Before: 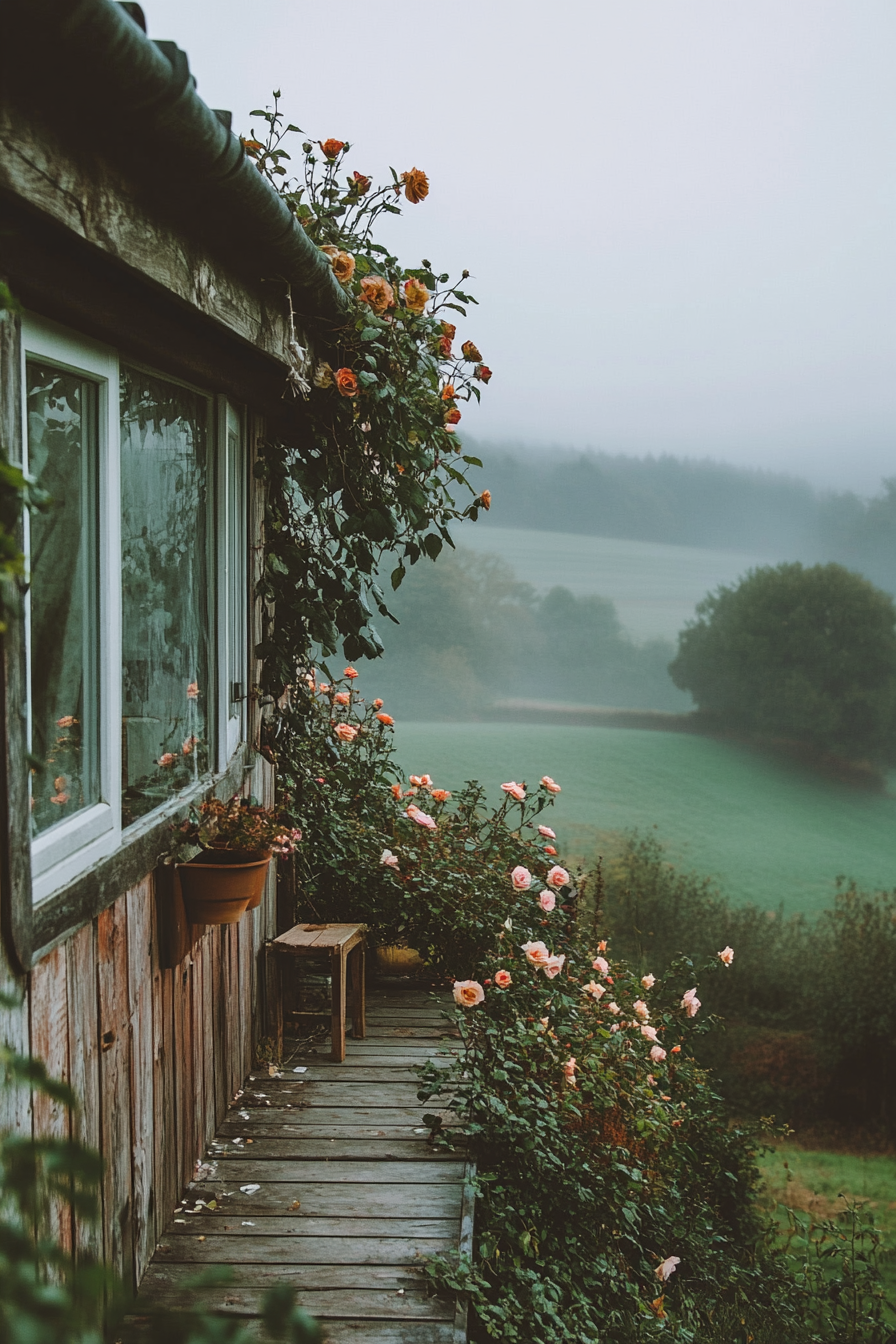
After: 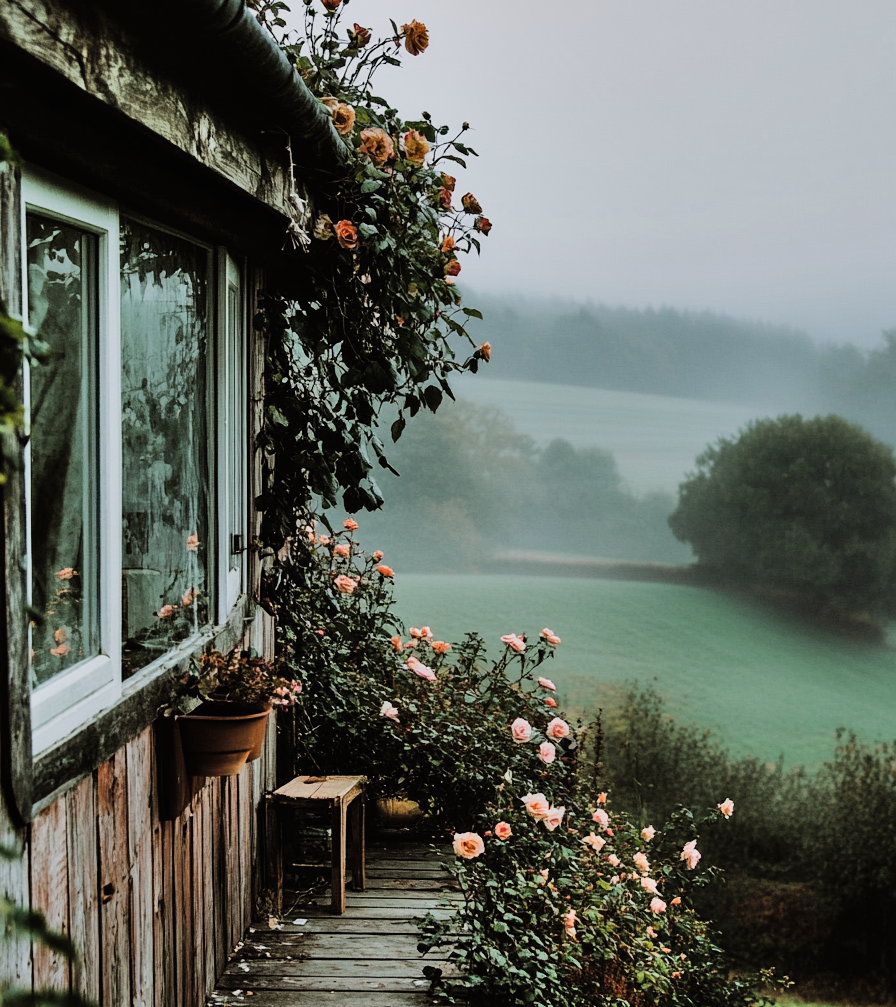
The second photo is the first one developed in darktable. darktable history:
shadows and highlights: low approximation 0.01, soften with gaussian
filmic rgb: black relative exposure -5.11 EV, white relative exposure 3.98 EV, hardness 2.9, contrast 1.391, highlights saturation mix -29.99%
crop: top 11.064%, bottom 13.95%
